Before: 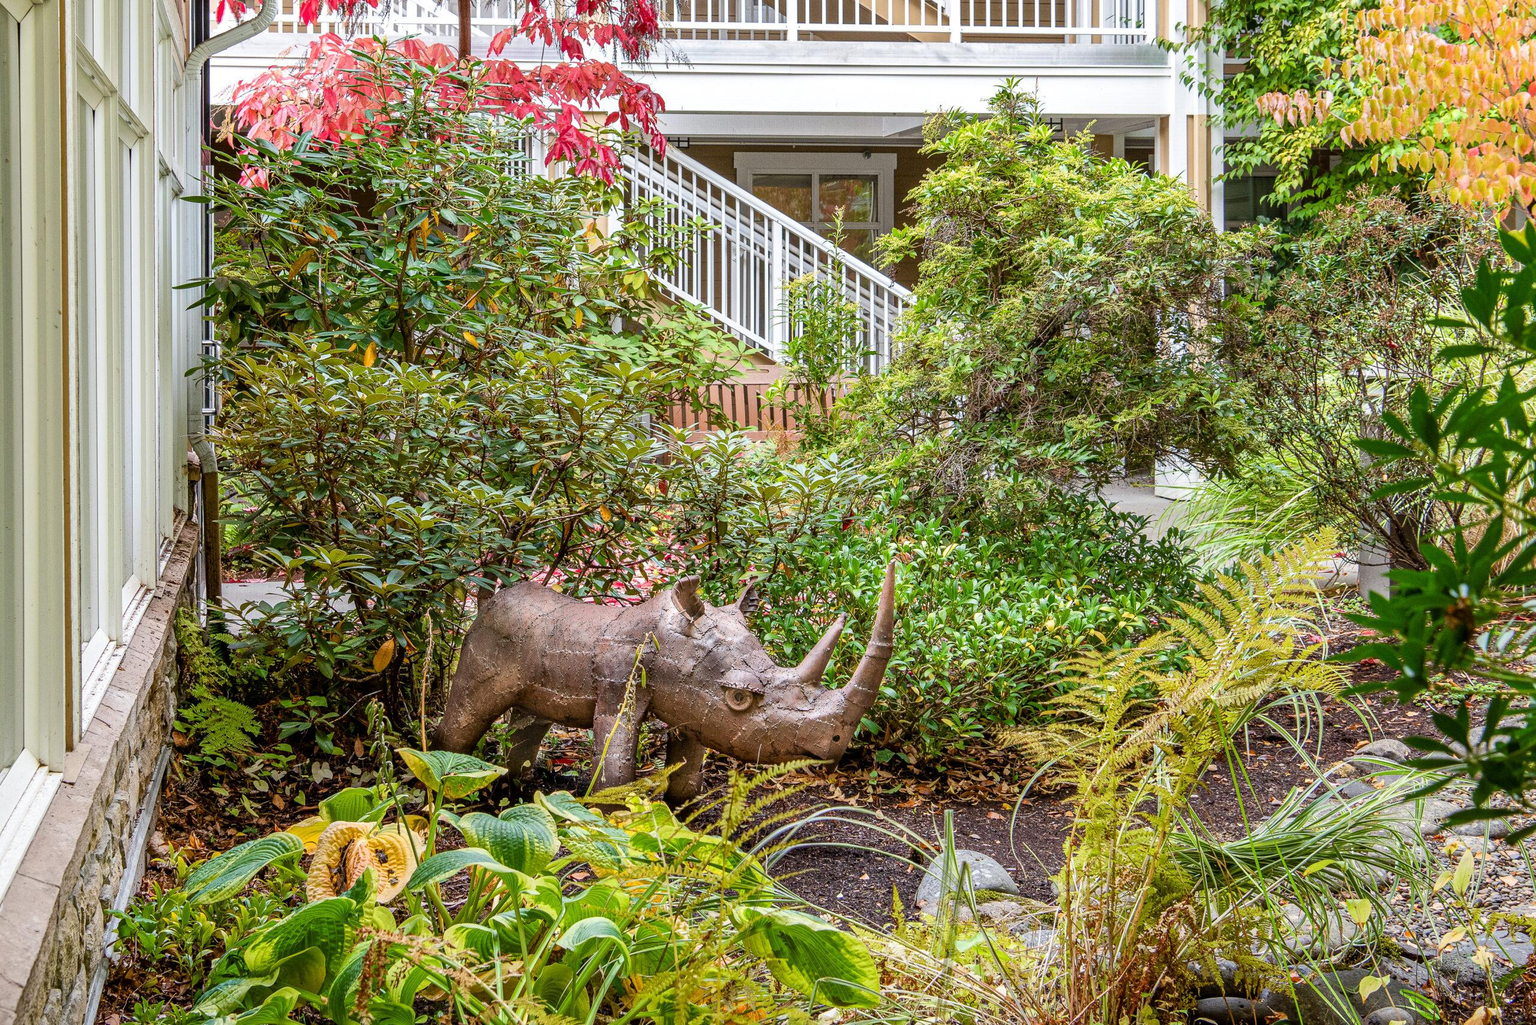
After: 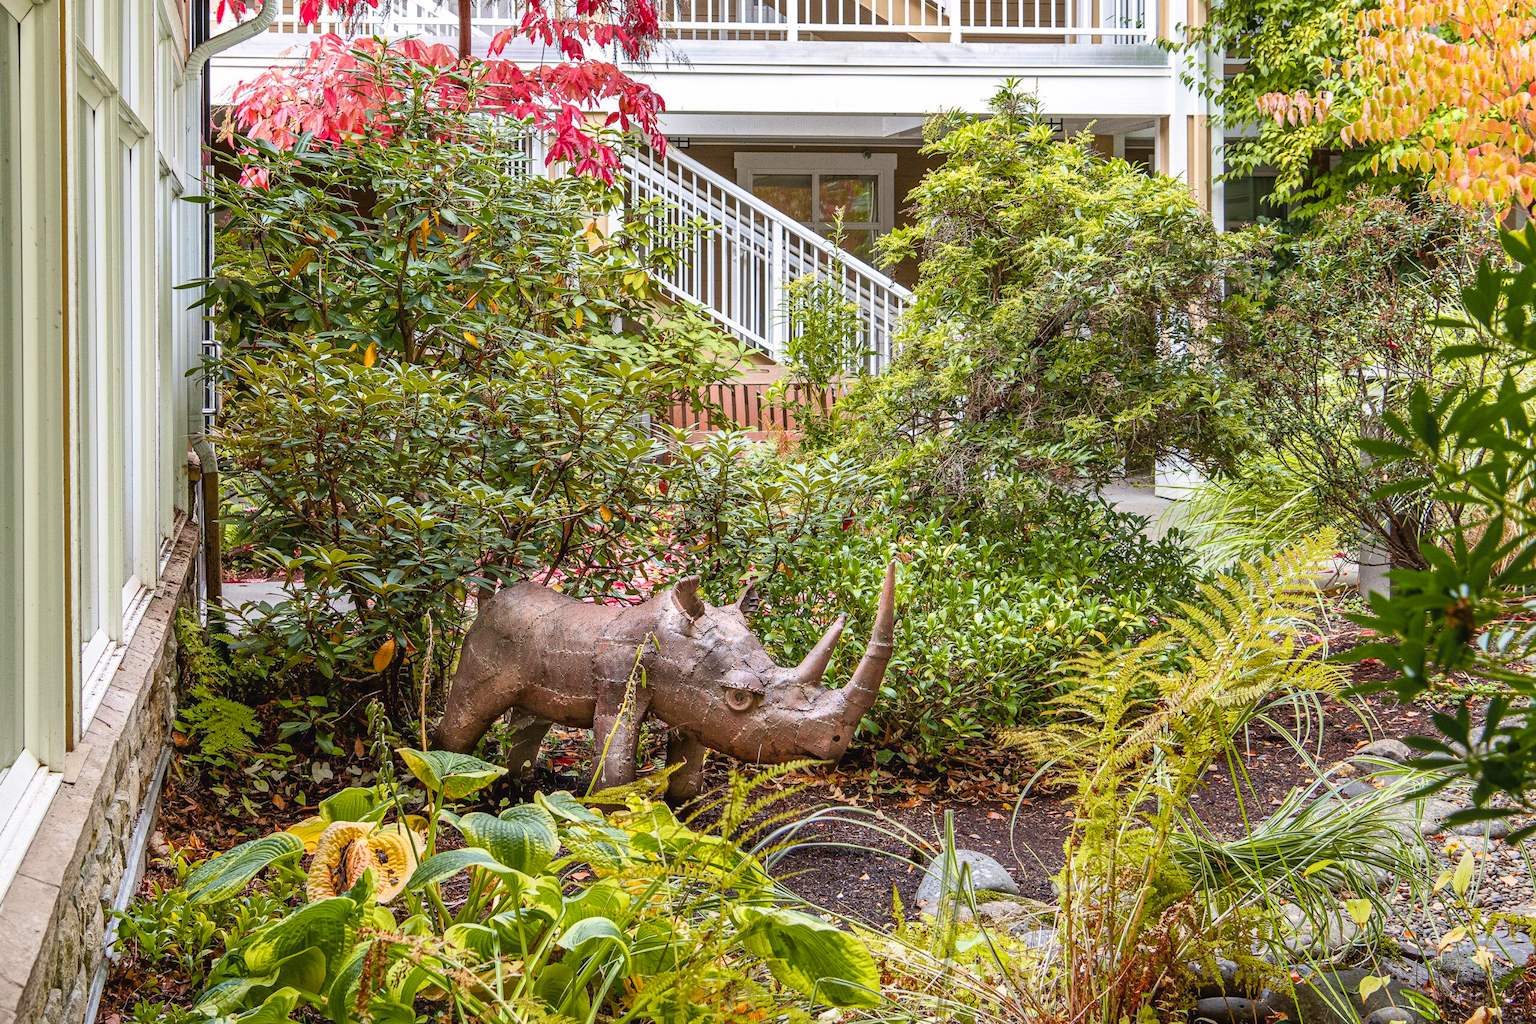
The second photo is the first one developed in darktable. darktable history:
tone curve: curves: ch0 [(0, 0.024) (0.119, 0.146) (0.474, 0.464) (0.718, 0.721) (0.817, 0.839) (1, 0.998)]; ch1 [(0, 0) (0.377, 0.416) (0.439, 0.451) (0.477, 0.477) (0.501, 0.504) (0.538, 0.544) (0.58, 0.602) (0.664, 0.676) (0.783, 0.804) (1, 1)]; ch2 [(0, 0) (0.38, 0.405) (0.463, 0.456) (0.498, 0.497) (0.524, 0.535) (0.578, 0.576) (0.648, 0.665) (1, 1)], color space Lab, independent channels, preserve colors none
color balance rgb: on, module defaults
